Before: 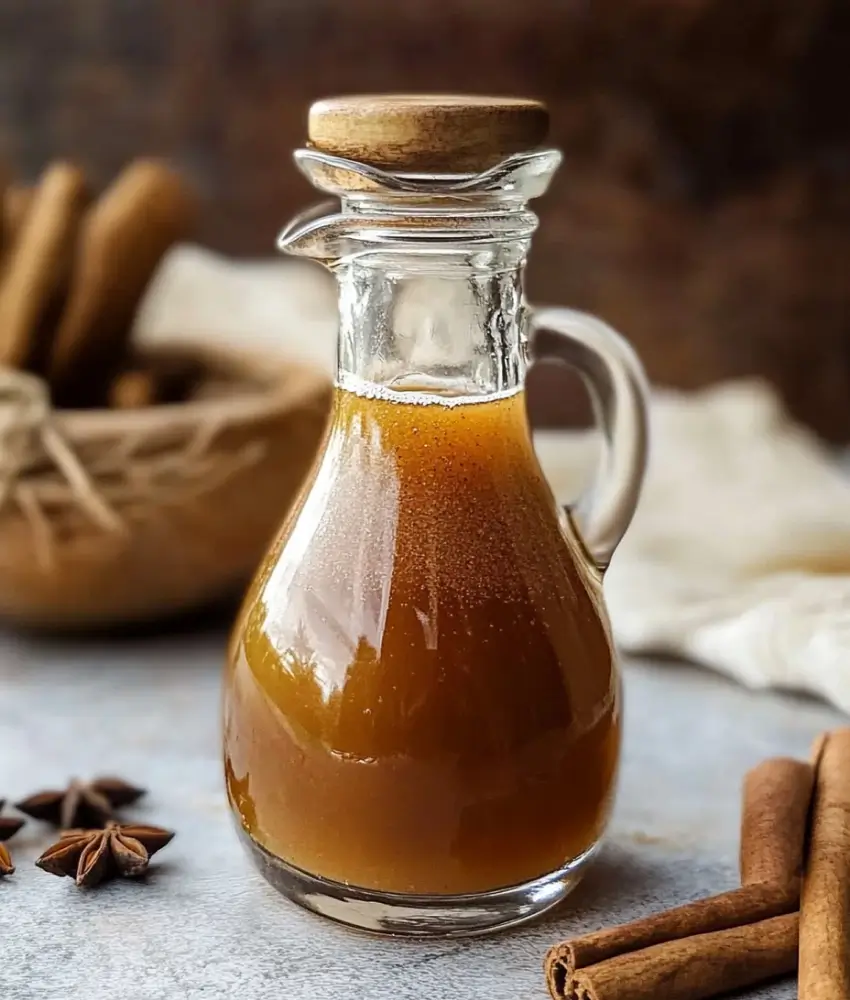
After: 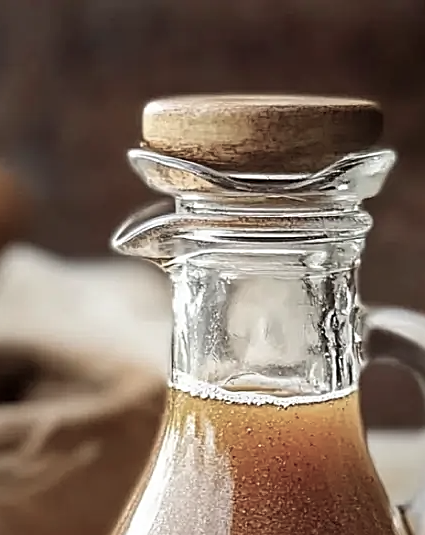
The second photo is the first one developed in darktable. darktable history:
crop: left 19.556%, right 30.401%, bottom 46.458%
sharpen: on, module defaults
color balance: input saturation 100.43%, contrast fulcrum 14.22%, output saturation 70.41%
